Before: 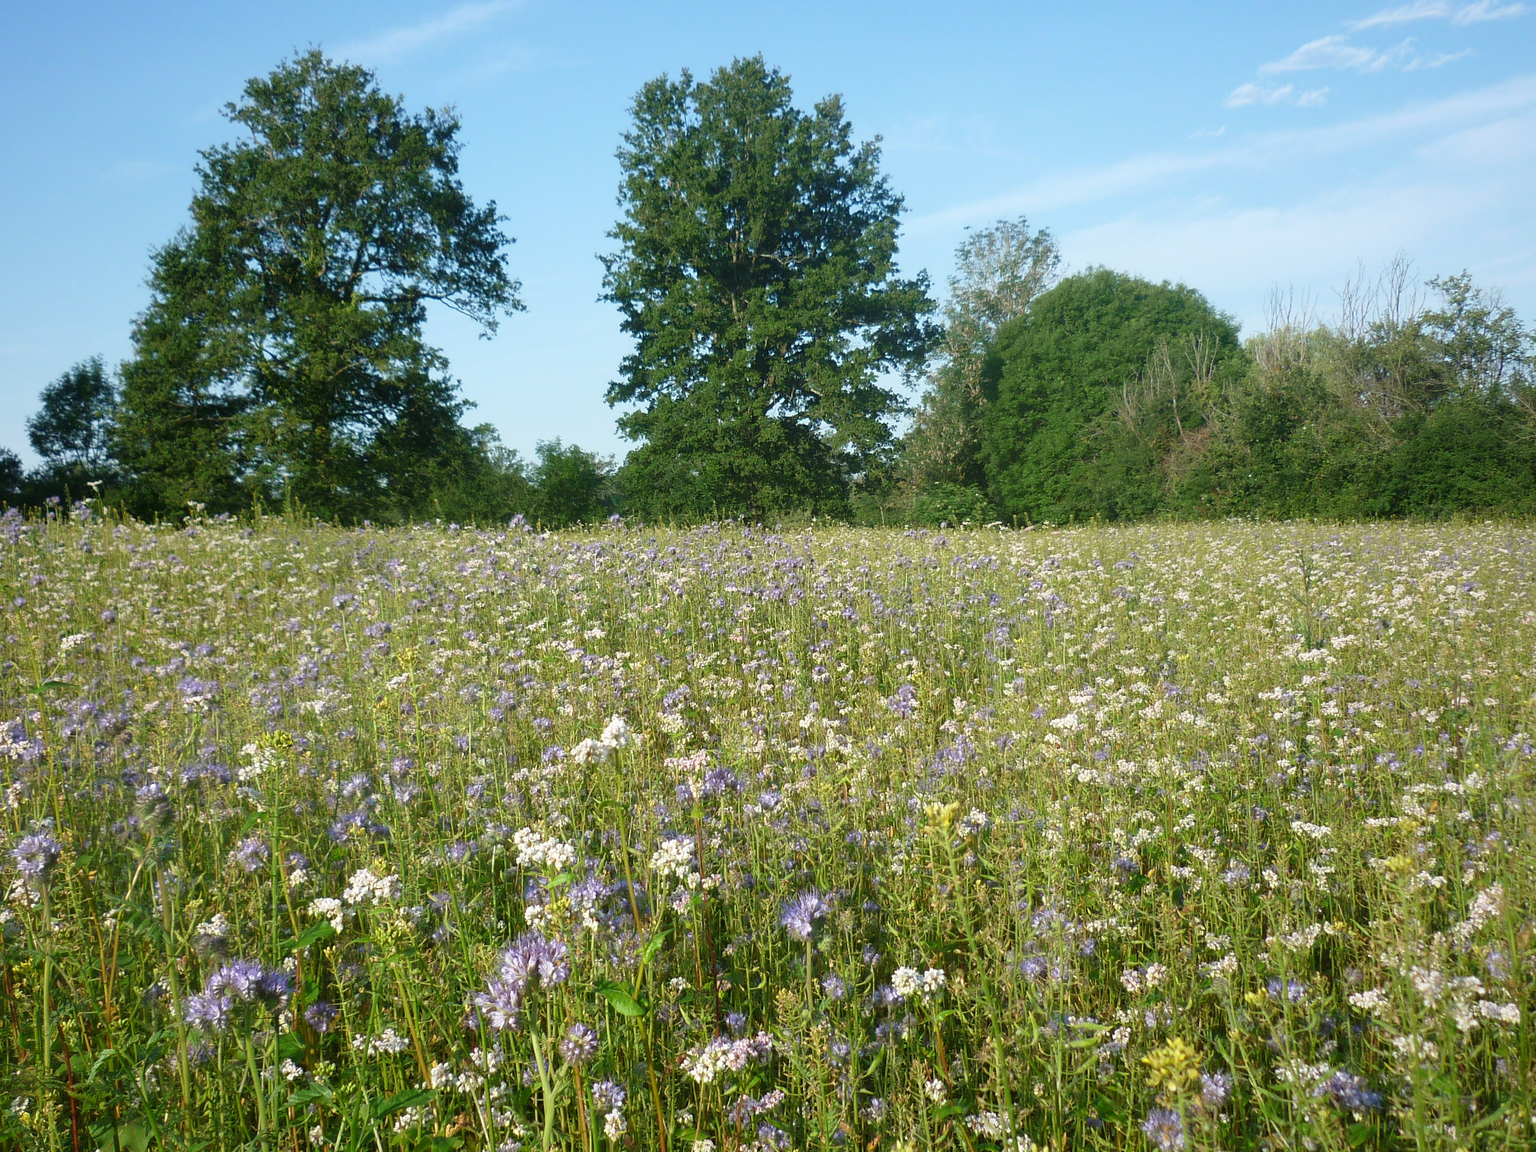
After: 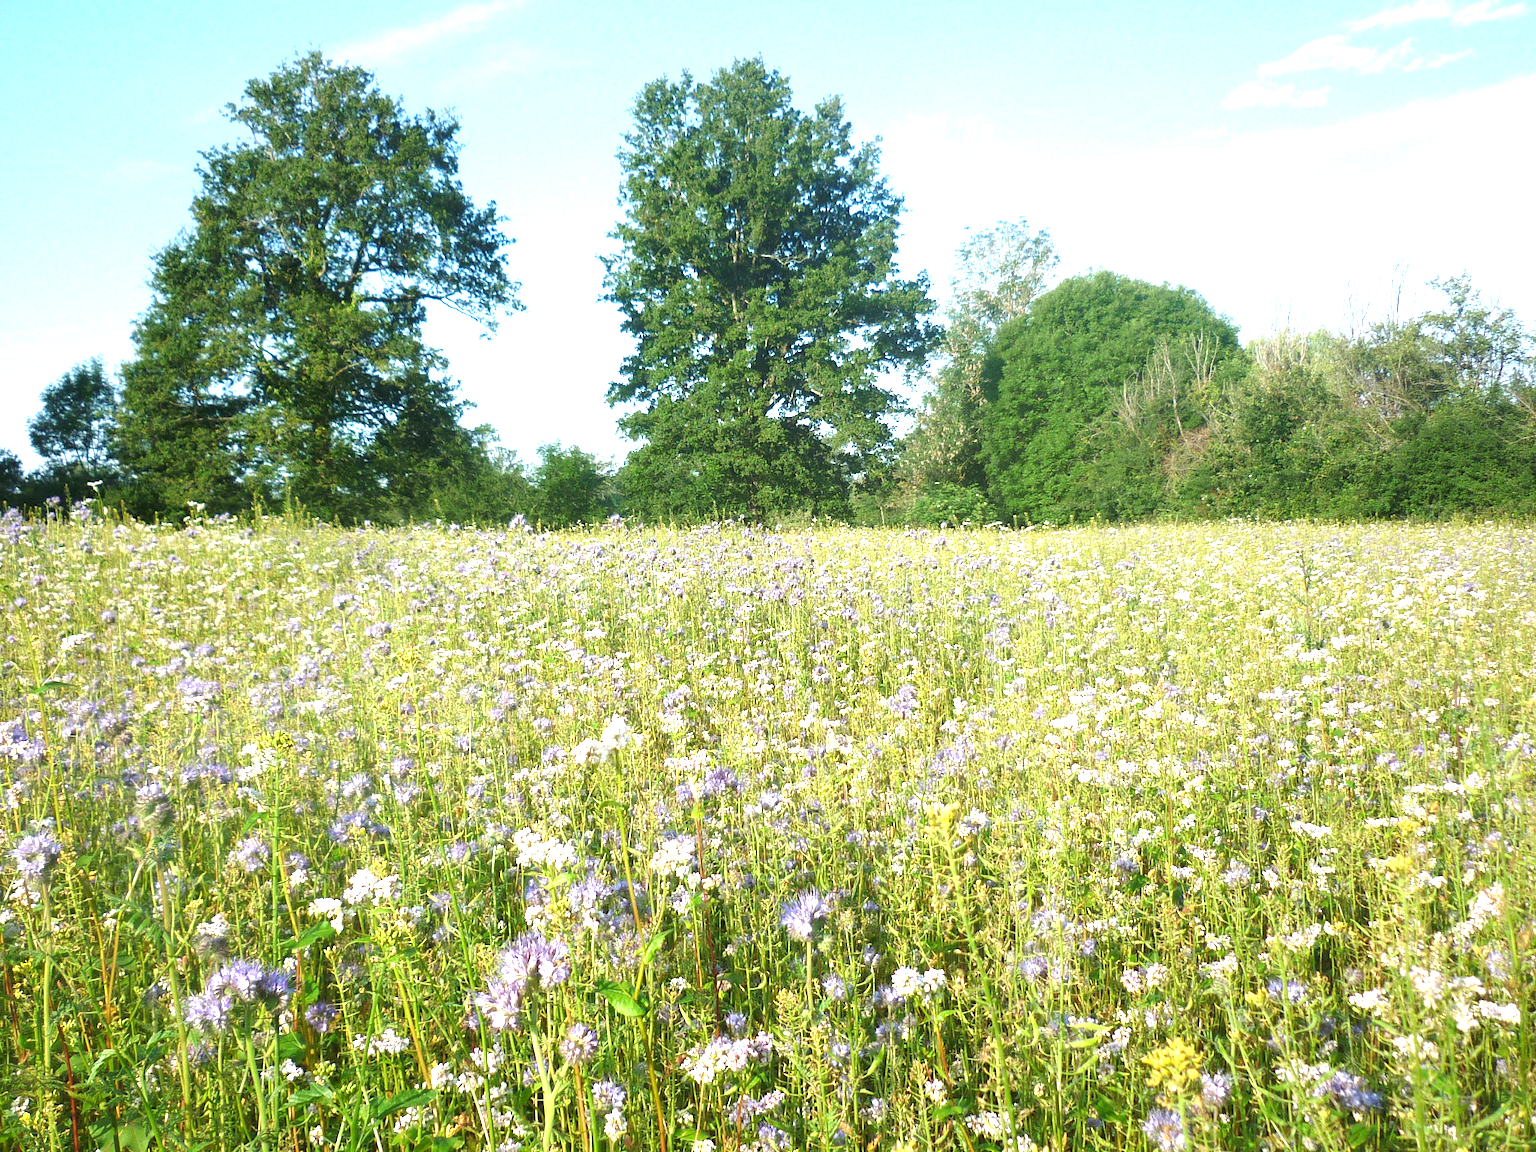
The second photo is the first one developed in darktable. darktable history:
exposure: black level correction 0, exposure 1.287 EV, compensate highlight preservation false
